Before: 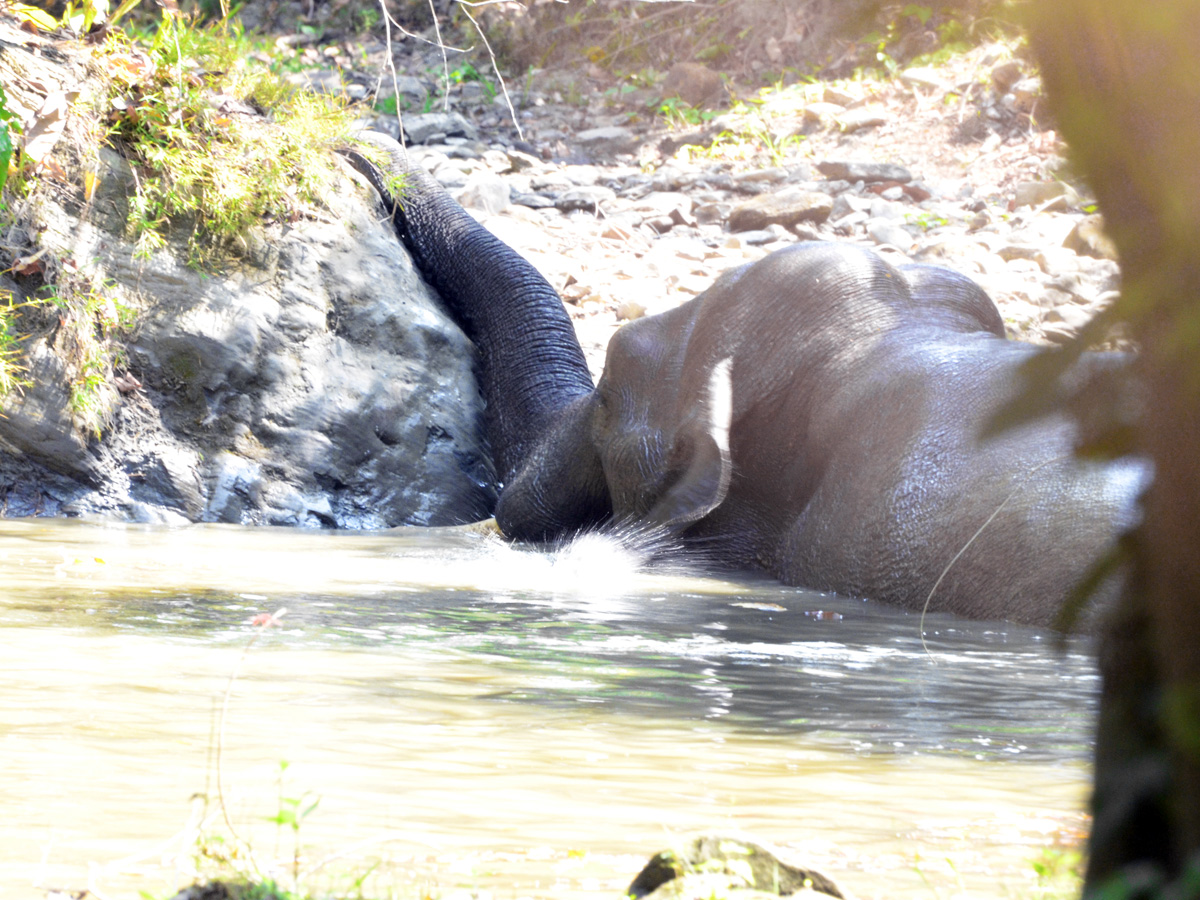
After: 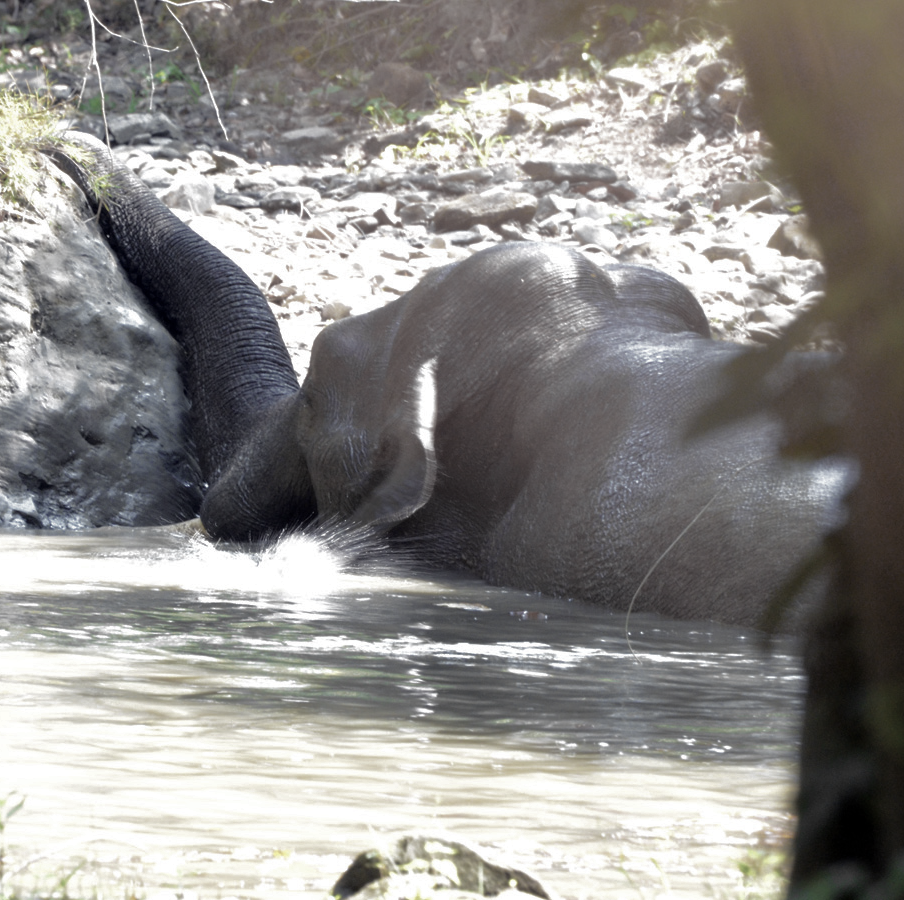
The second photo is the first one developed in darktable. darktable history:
crop and rotate: left 24.6%
color correction: saturation 0.5
base curve: curves: ch0 [(0, 0) (0.841, 0.609) (1, 1)]
